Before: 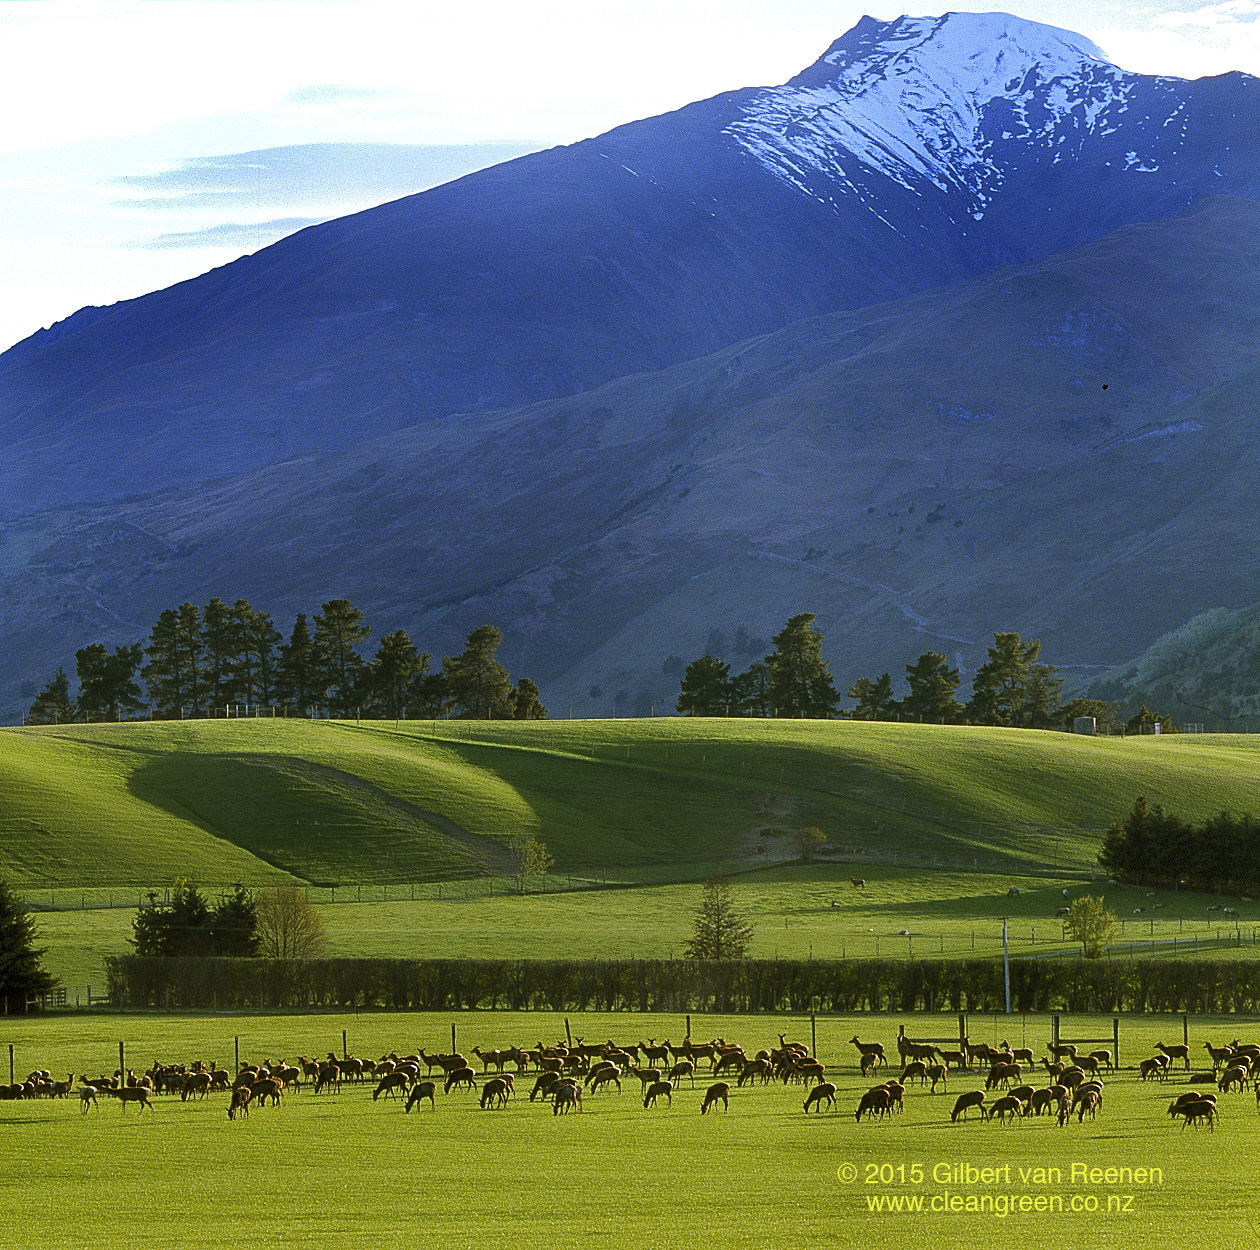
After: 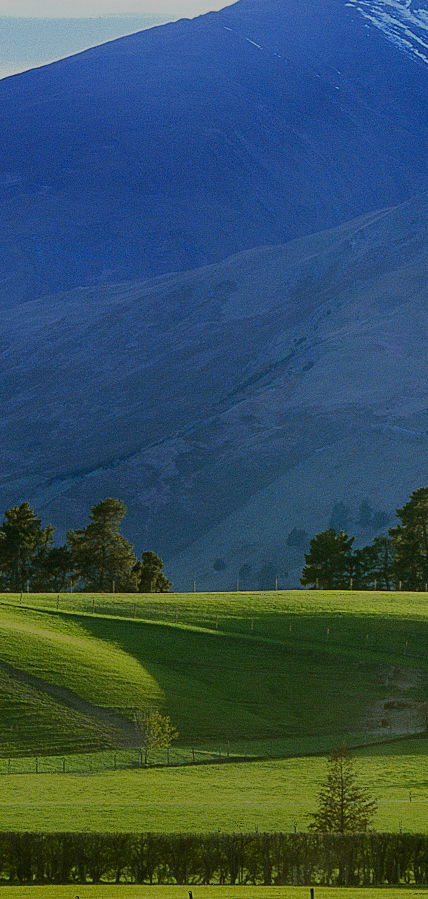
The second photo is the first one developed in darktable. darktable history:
tone equalizer: -8 EV -0.012 EV, -7 EV 0.017 EV, -6 EV -0.007 EV, -5 EV 0.004 EV, -4 EV -0.029 EV, -3 EV -0.237 EV, -2 EV -0.651 EV, -1 EV -0.999 EV, +0 EV -0.975 EV, edges refinement/feathering 500, mask exposure compensation -1.57 EV, preserve details no
crop and rotate: left 29.851%, top 10.166%, right 36.165%, bottom 17.87%
